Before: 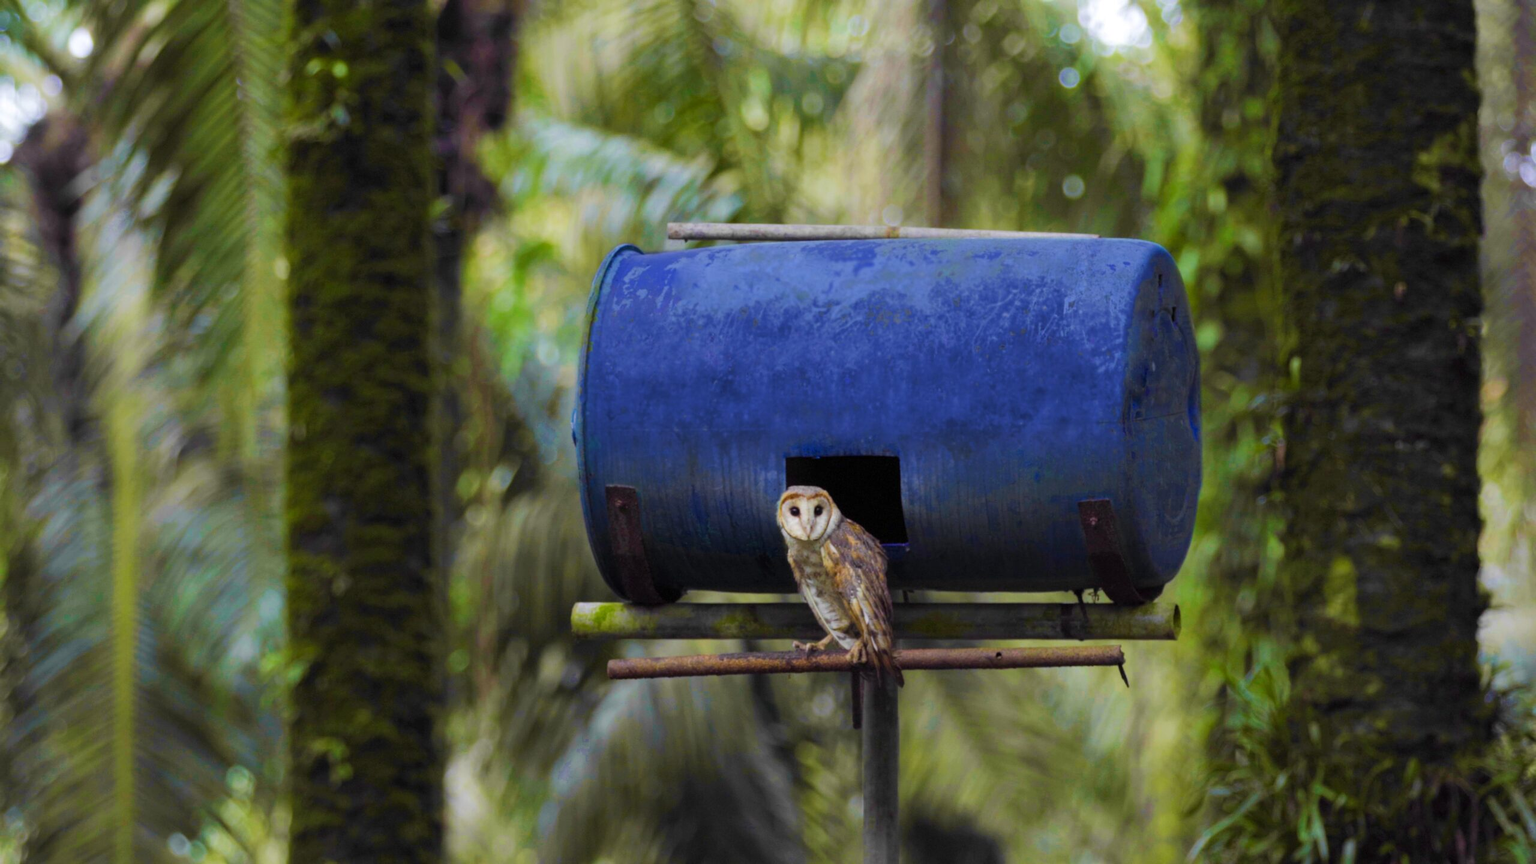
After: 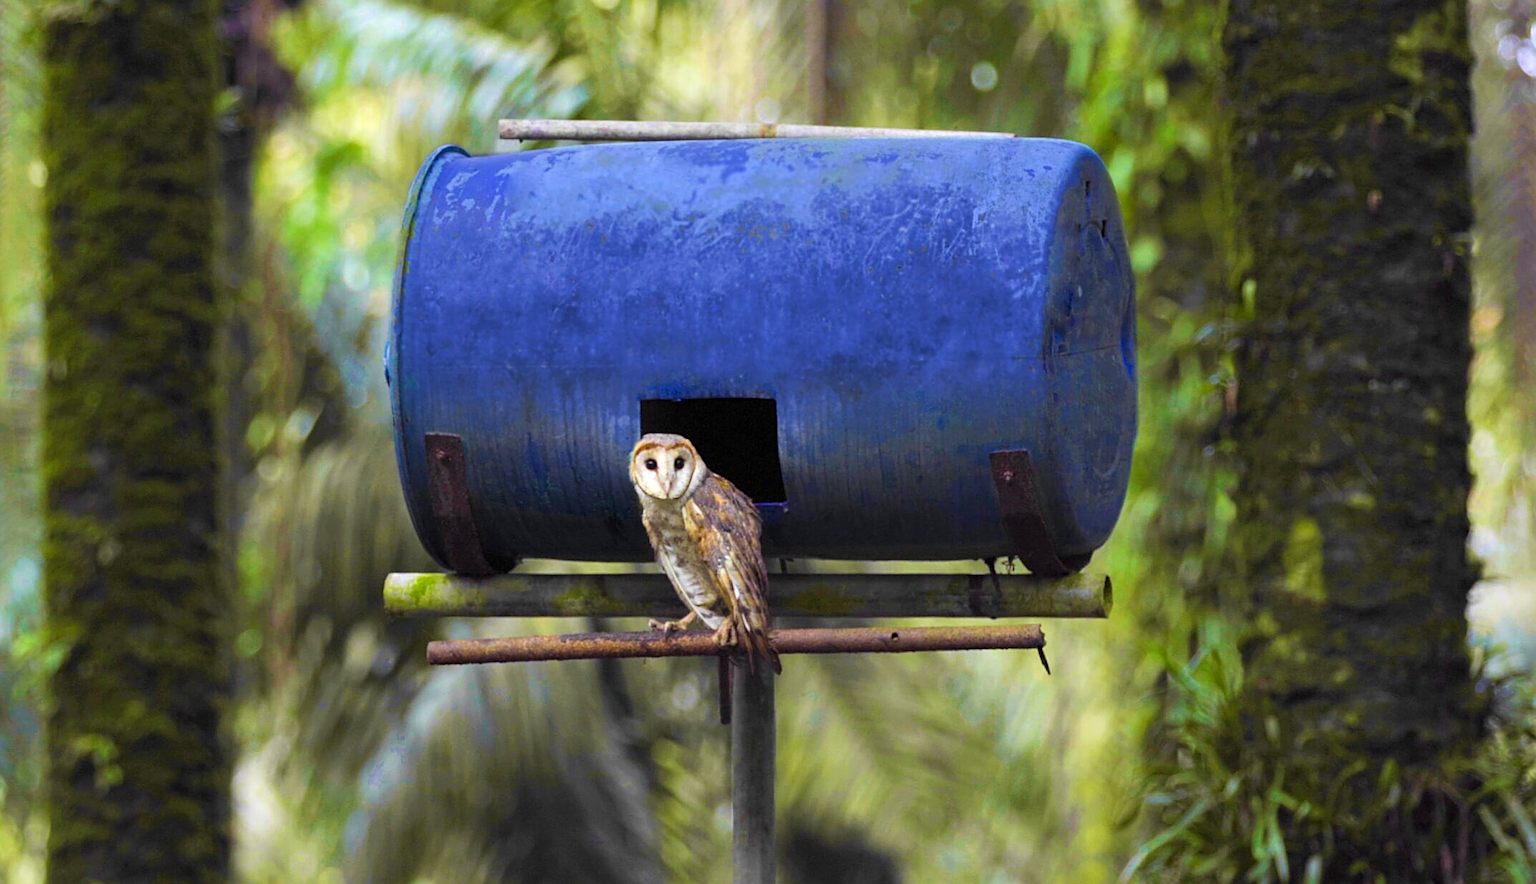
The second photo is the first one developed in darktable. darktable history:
crop: left 16.315%, top 14.246%
exposure: exposure 0.661 EV, compensate highlight preservation false
sharpen: on, module defaults
